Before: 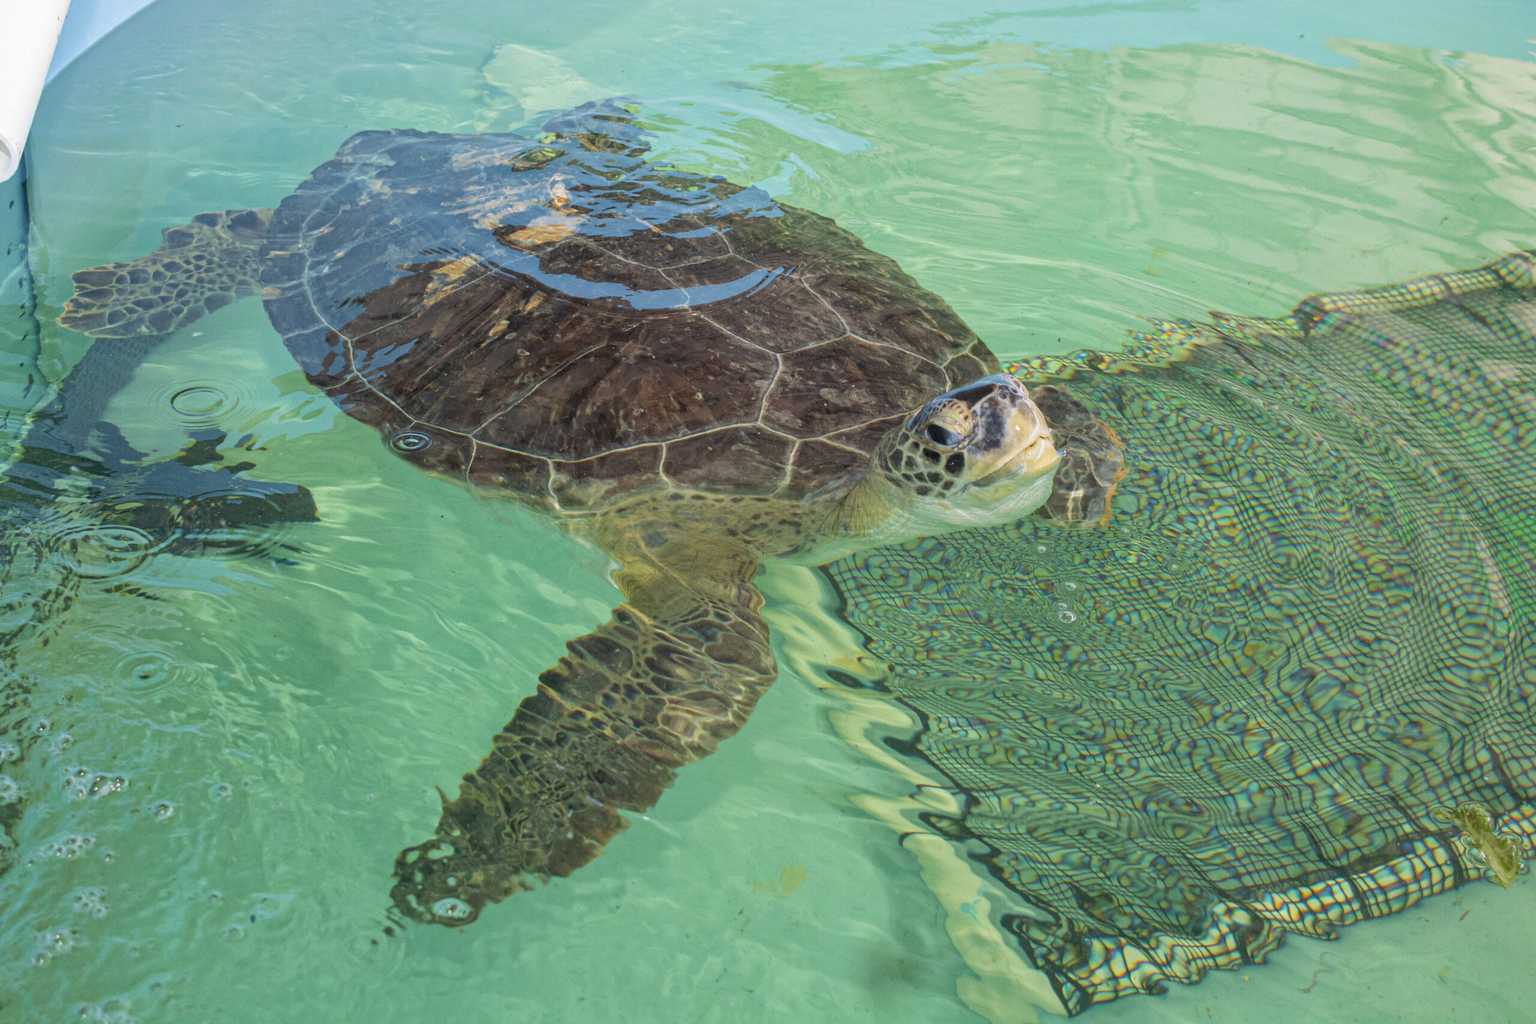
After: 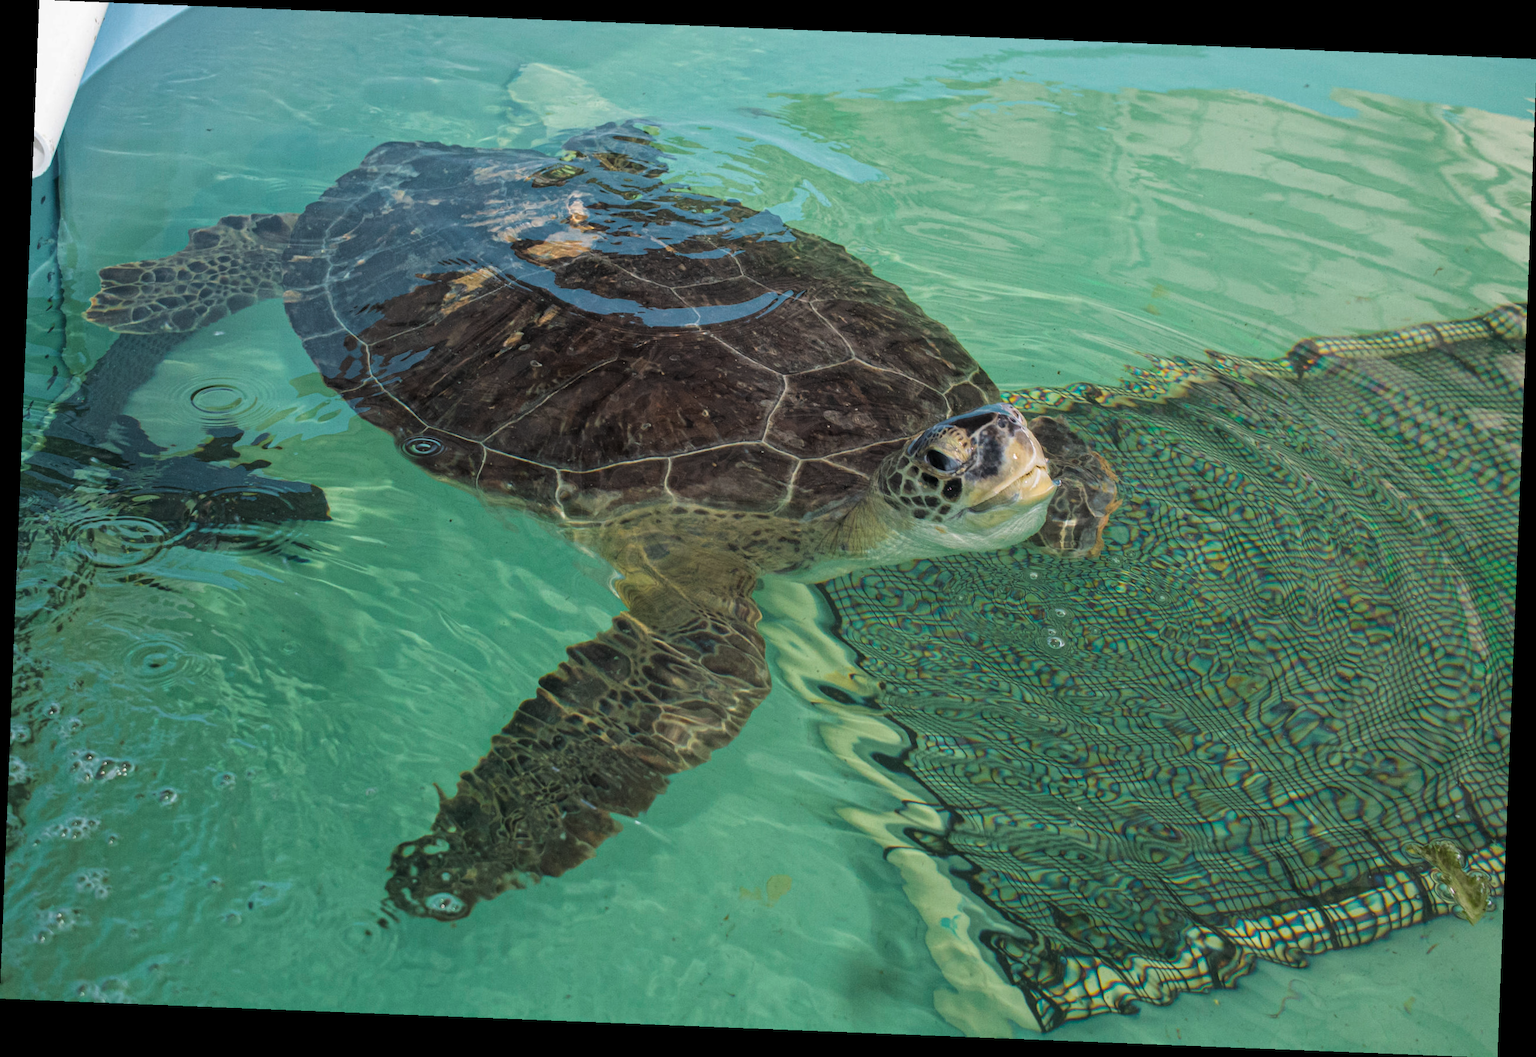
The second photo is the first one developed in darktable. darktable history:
levels: levels [0, 0.618, 1]
contrast brightness saturation: brightness 0.15
rotate and perspective: rotation 2.27°, automatic cropping off
